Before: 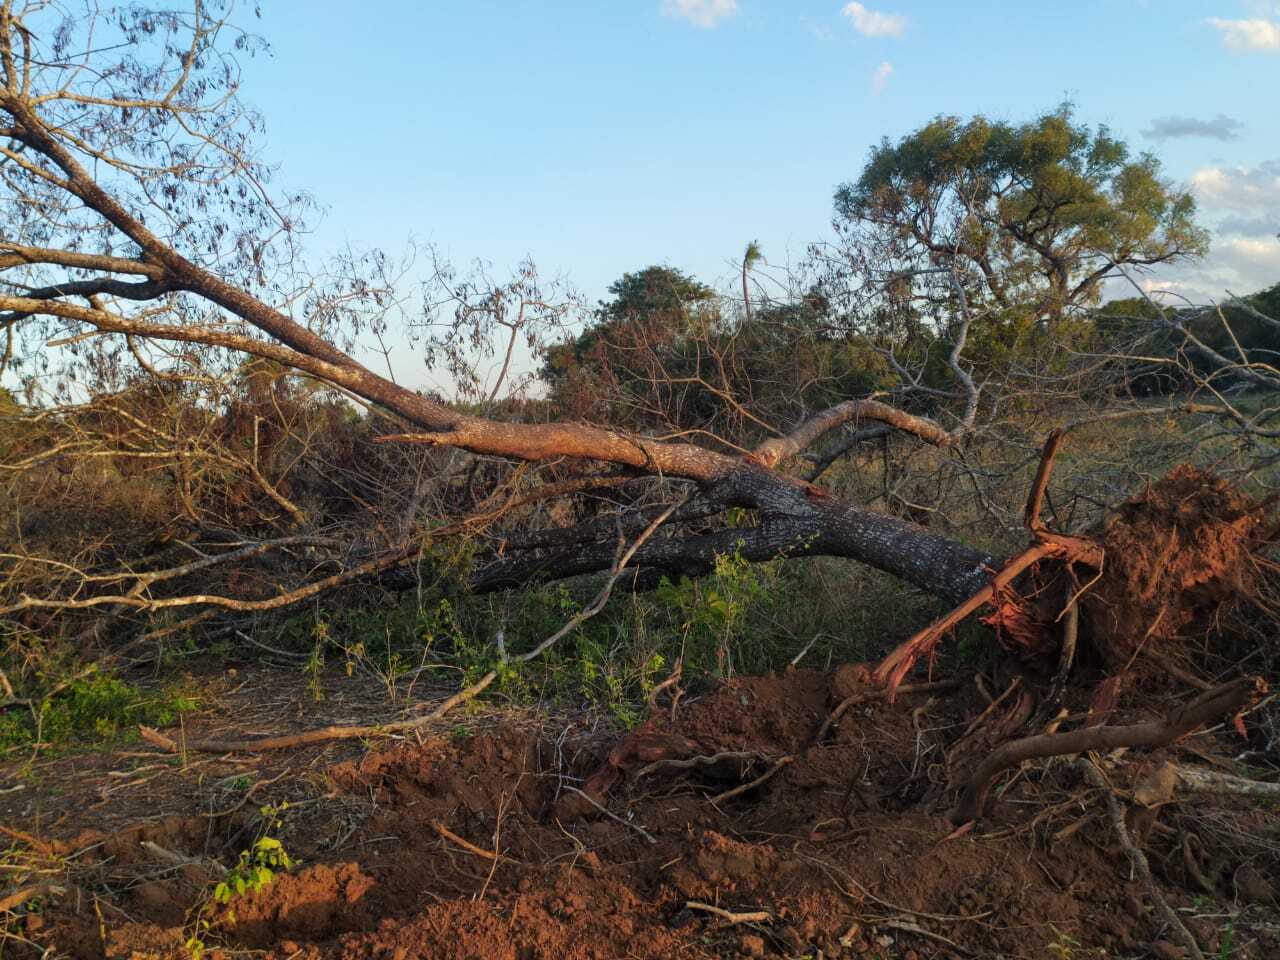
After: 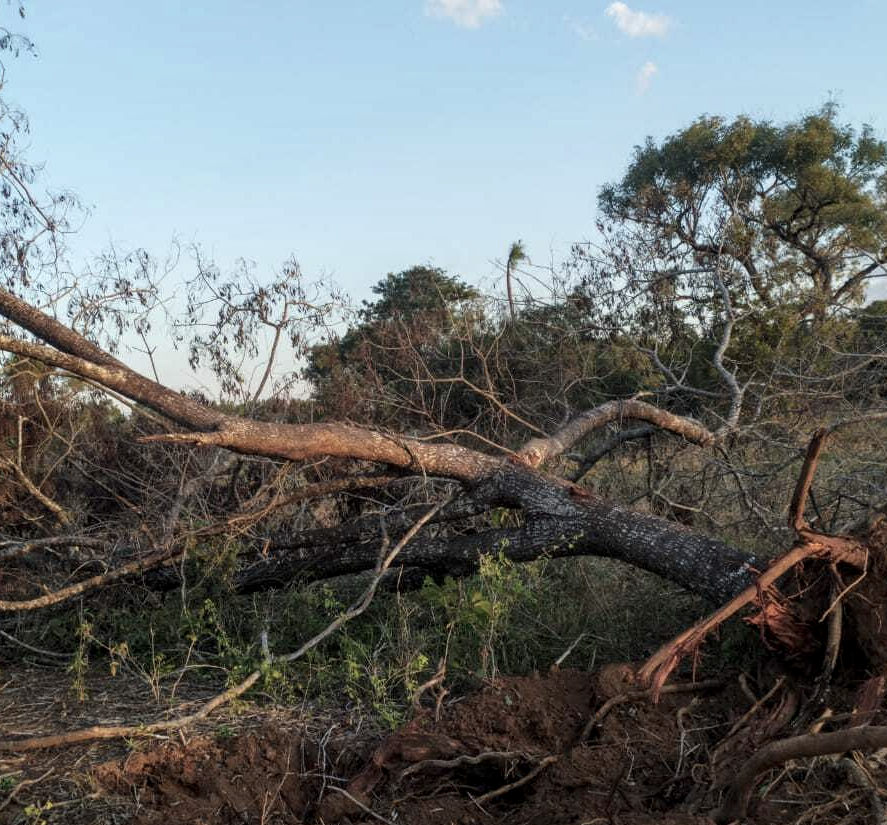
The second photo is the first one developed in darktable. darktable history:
crop: left 18.479%, right 12.2%, bottom 13.971%
local contrast: on, module defaults
contrast brightness saturation: contrast 0.1, saturation -0.3
